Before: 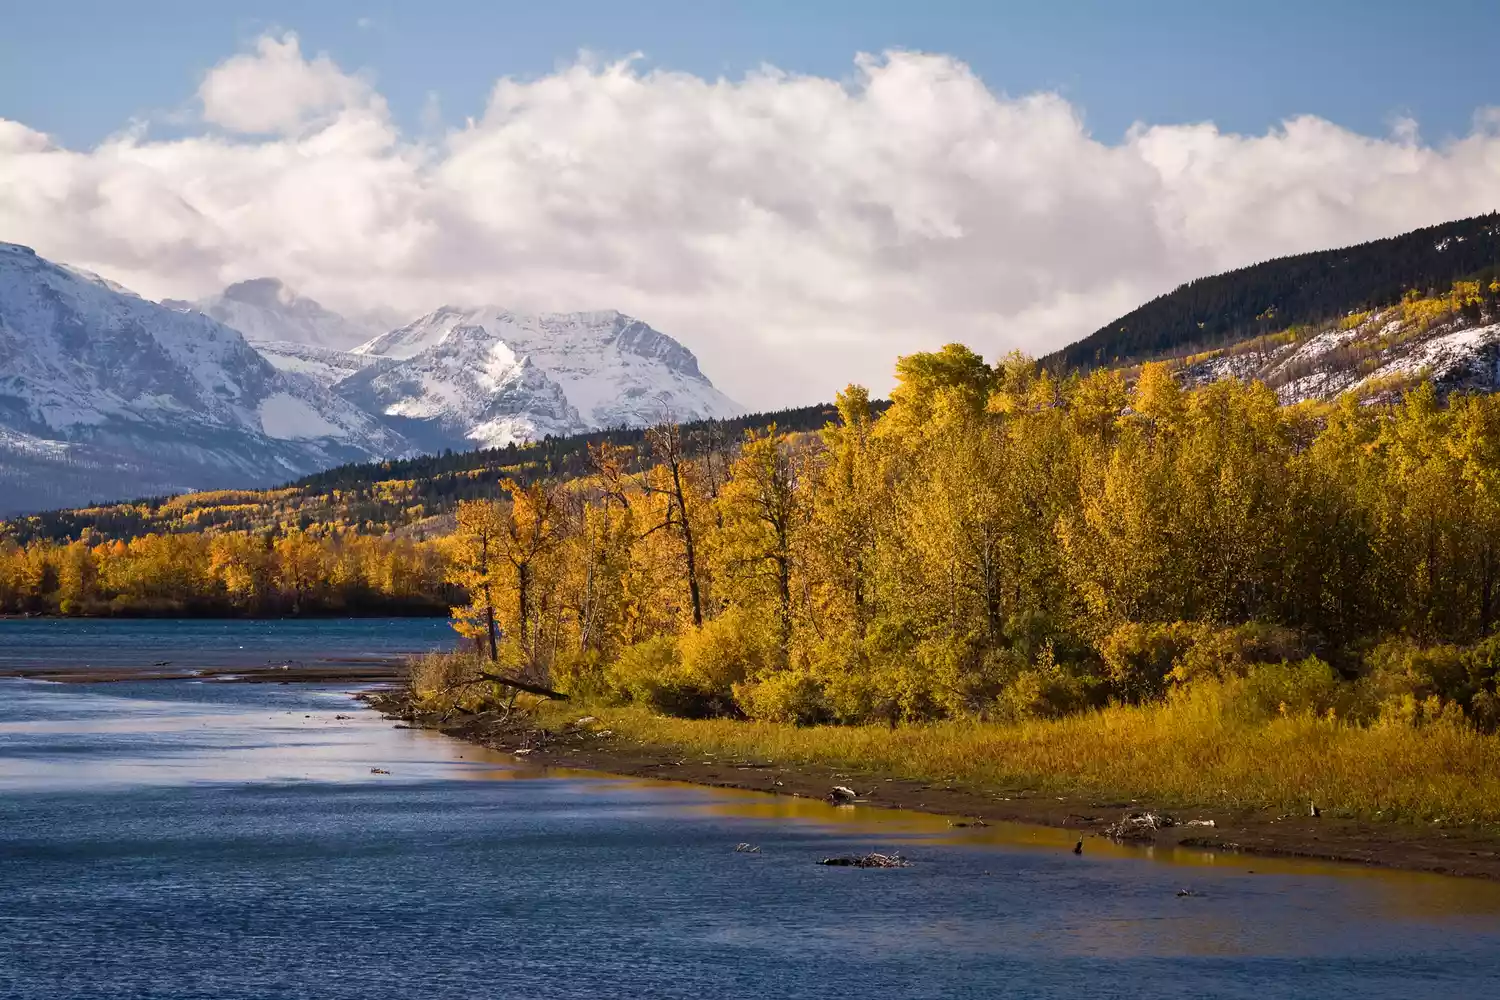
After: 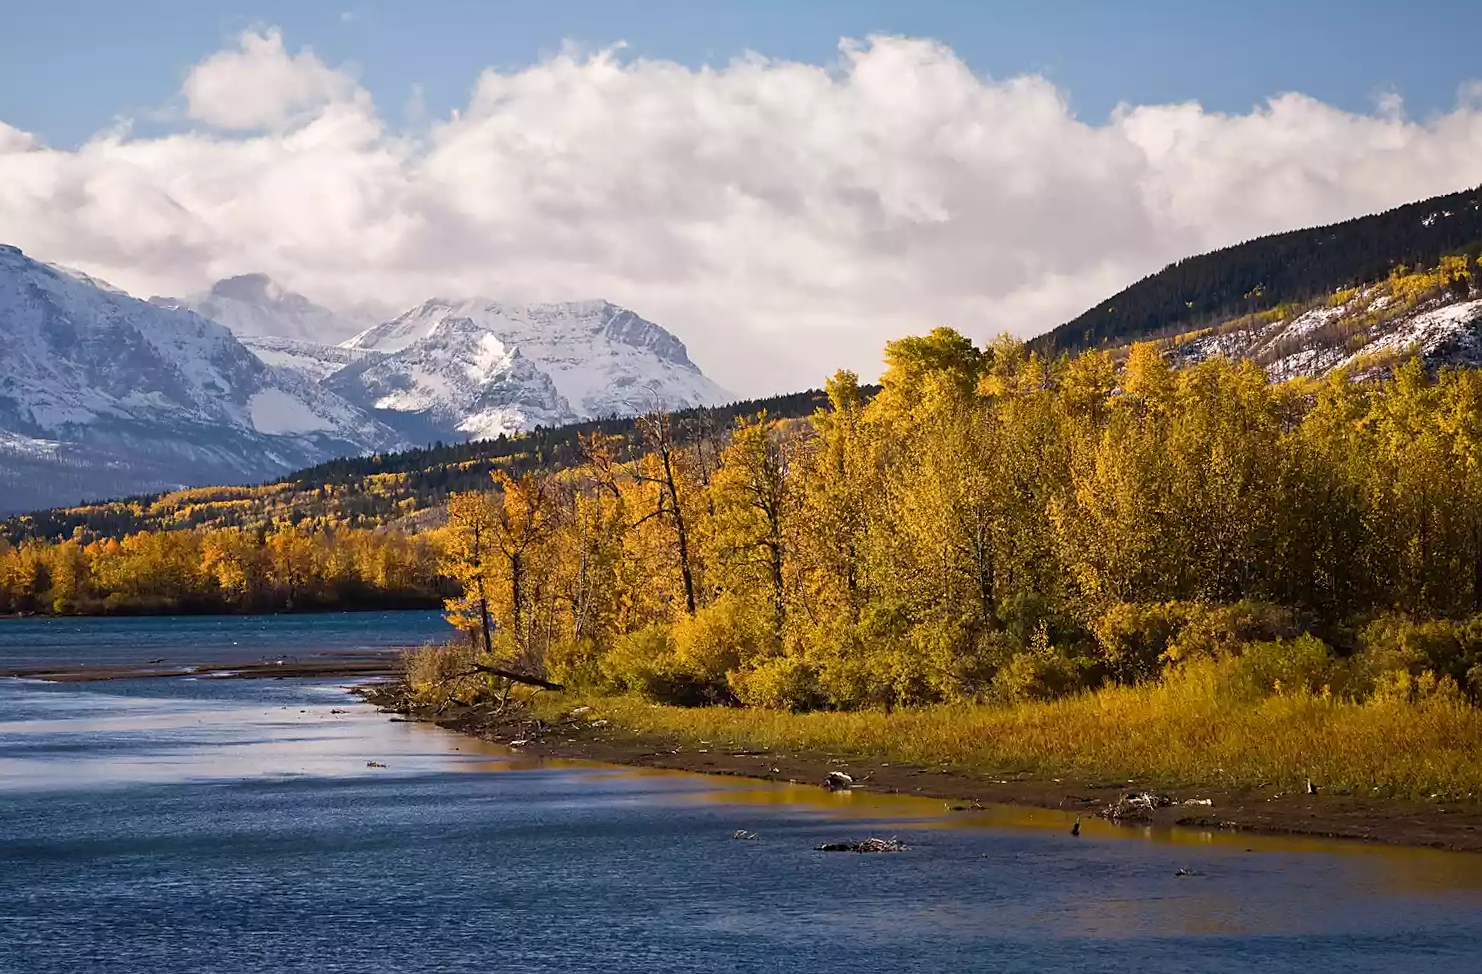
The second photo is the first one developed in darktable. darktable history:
sharpen: radius 1.864, amount 0.398, threshold 1.271
rotate and perspective: rotation -1°, crop left 0.011, crop right 0.989, crop top 0.025, crop bottom 0.975
